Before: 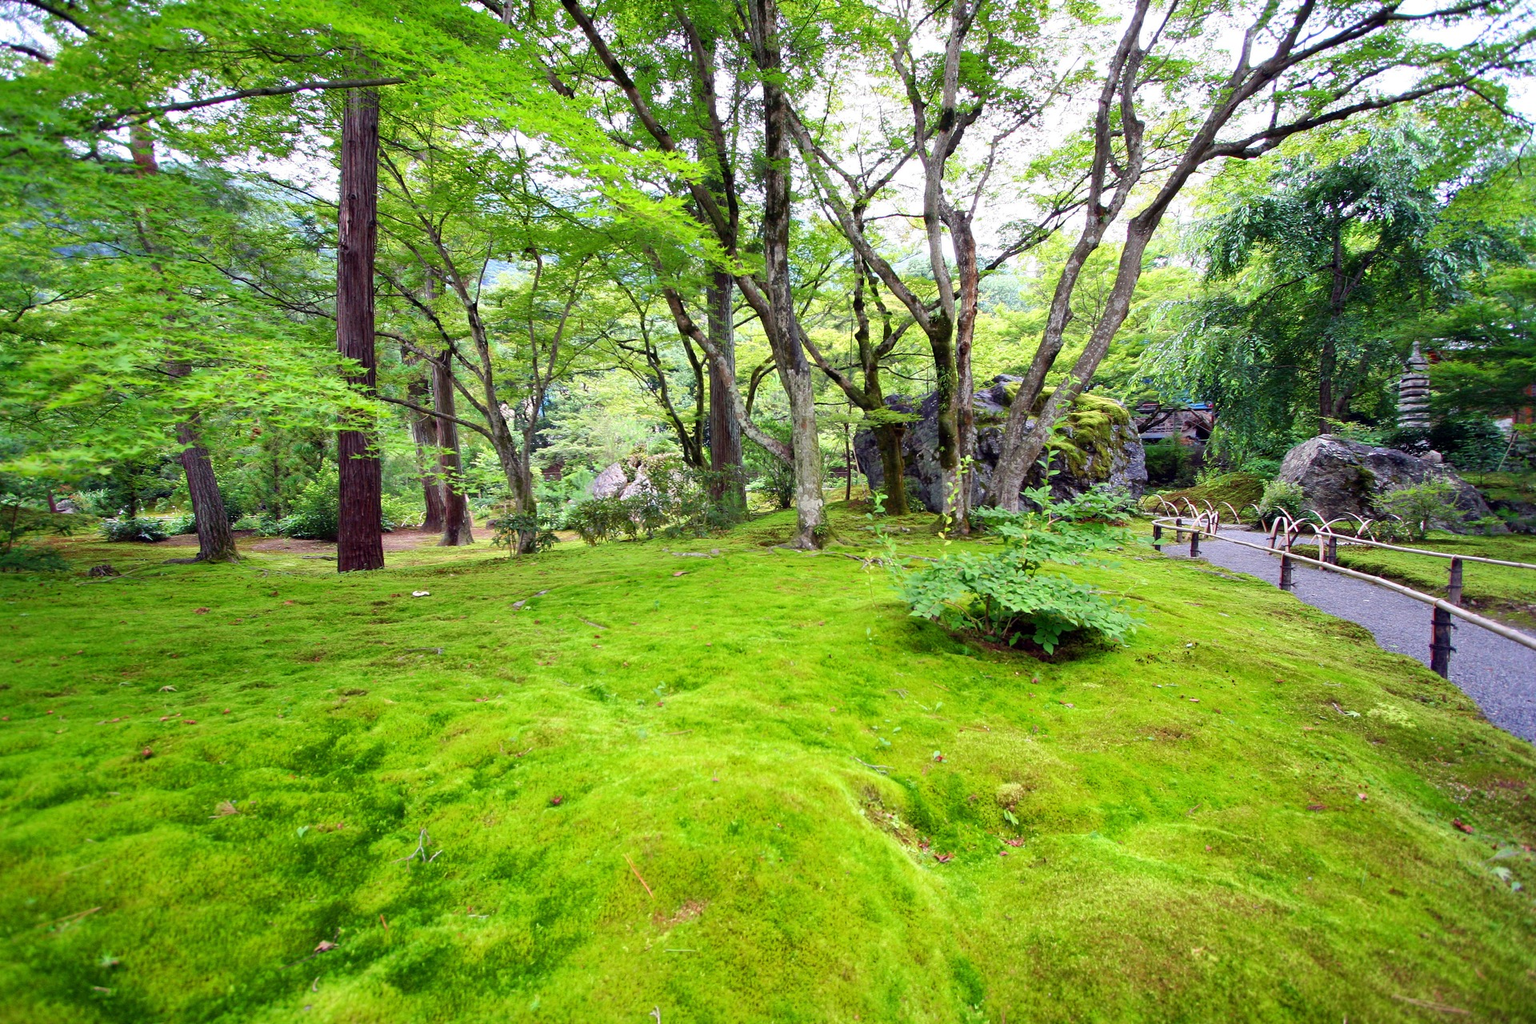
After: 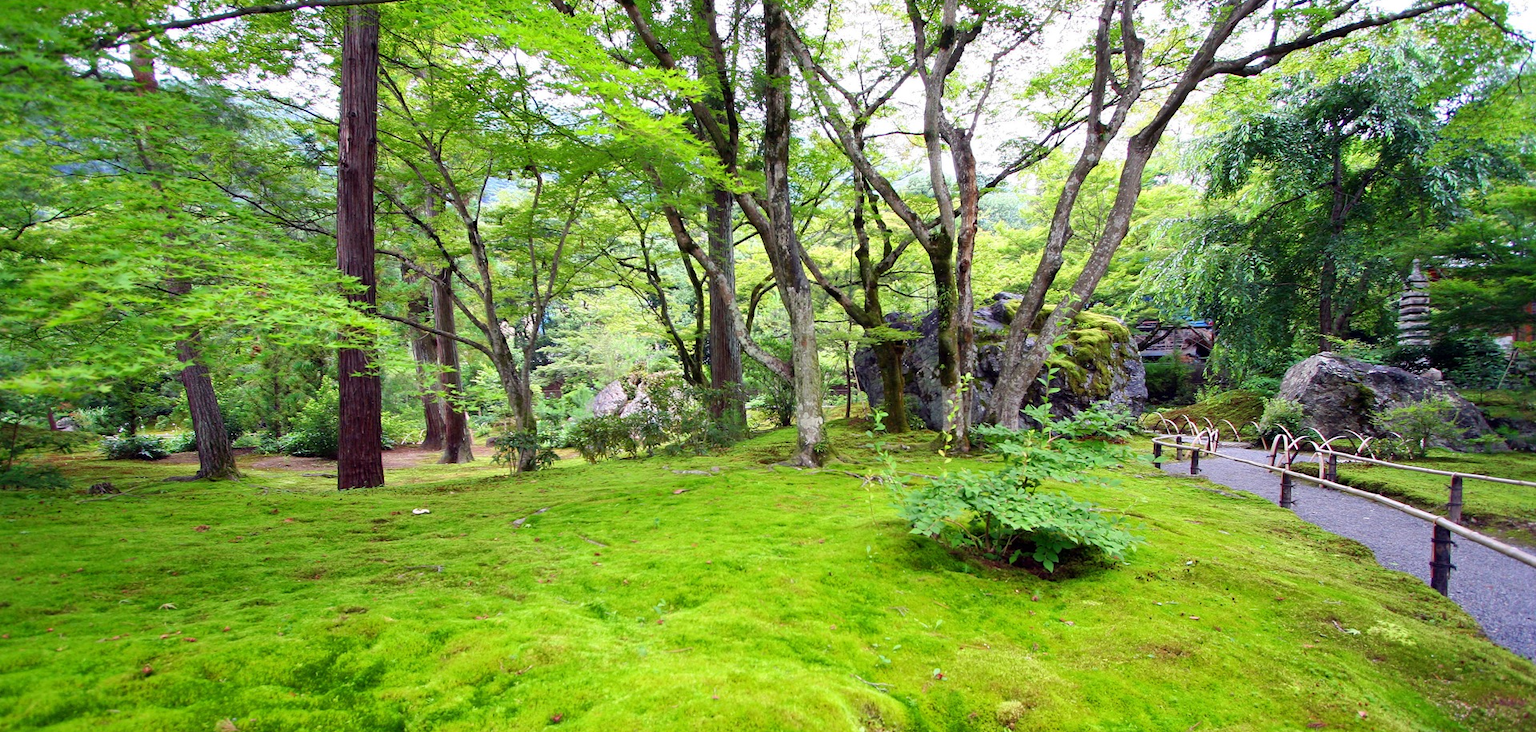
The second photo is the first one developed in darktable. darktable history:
crop and rotate: top 8.103%, bottom 20.29%
